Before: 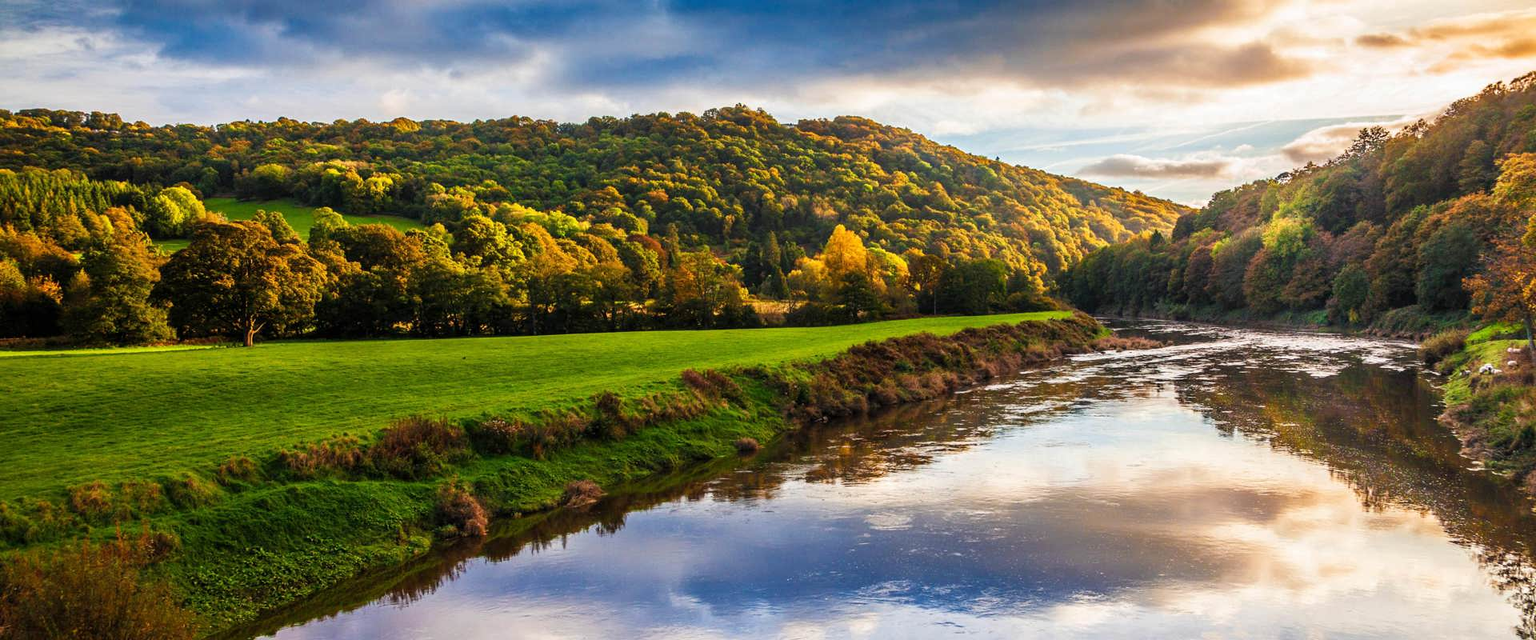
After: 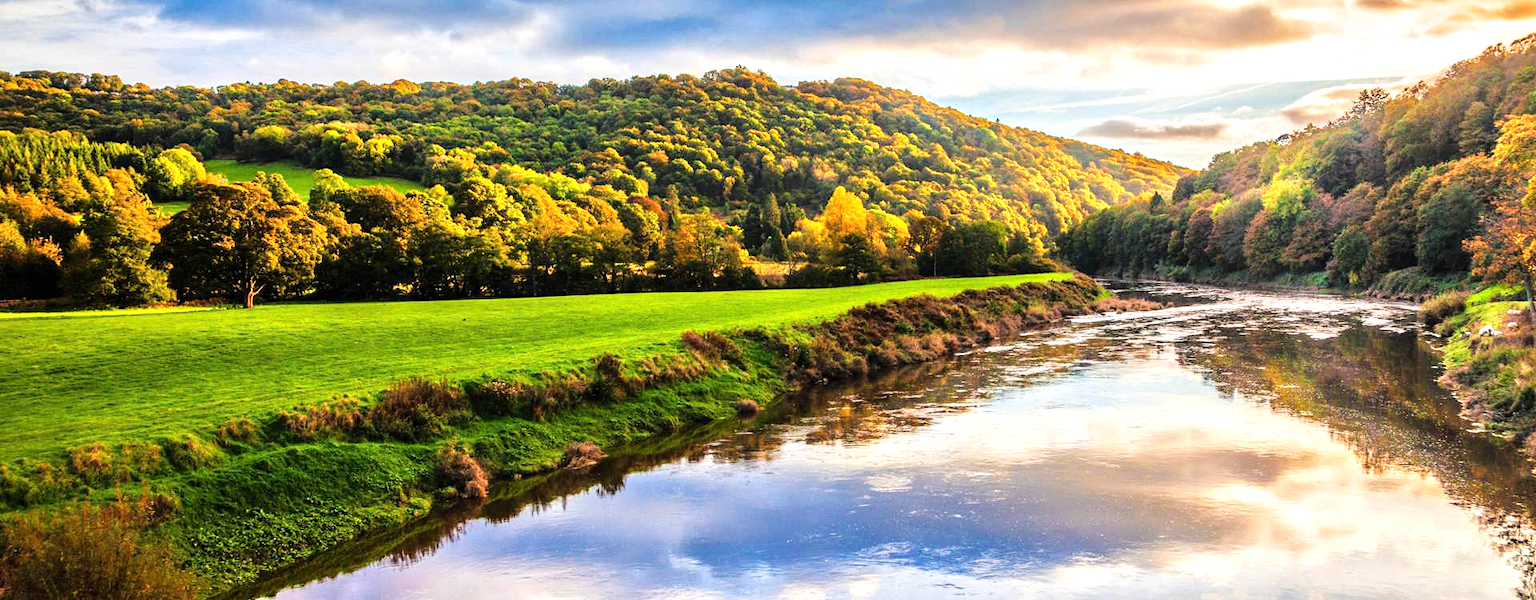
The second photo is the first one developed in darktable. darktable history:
crop and rotate: top 6.204%
tone equalizer: -7 EV 0.164 EV, -6 EV 0.569 EV, -5 EV 1.15 EV, -4 EV 1.35 EV, -3 EV 1.12 EV, -2 EV 0.6 EV, -1 EV 0.162 EV, smoothing diameter 2.23%, edges refinement/feathering 24.43, mask exposure compensation -1.57 EV, filter diffusion 5
